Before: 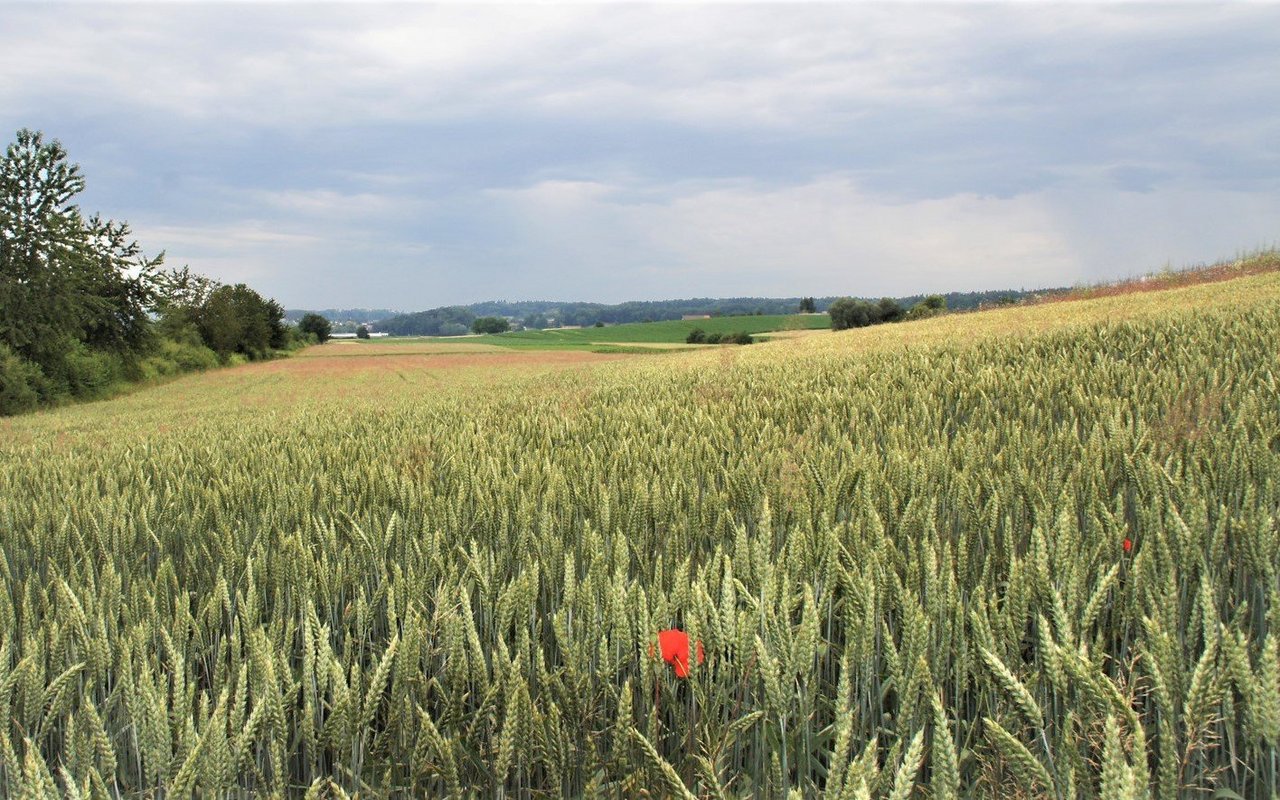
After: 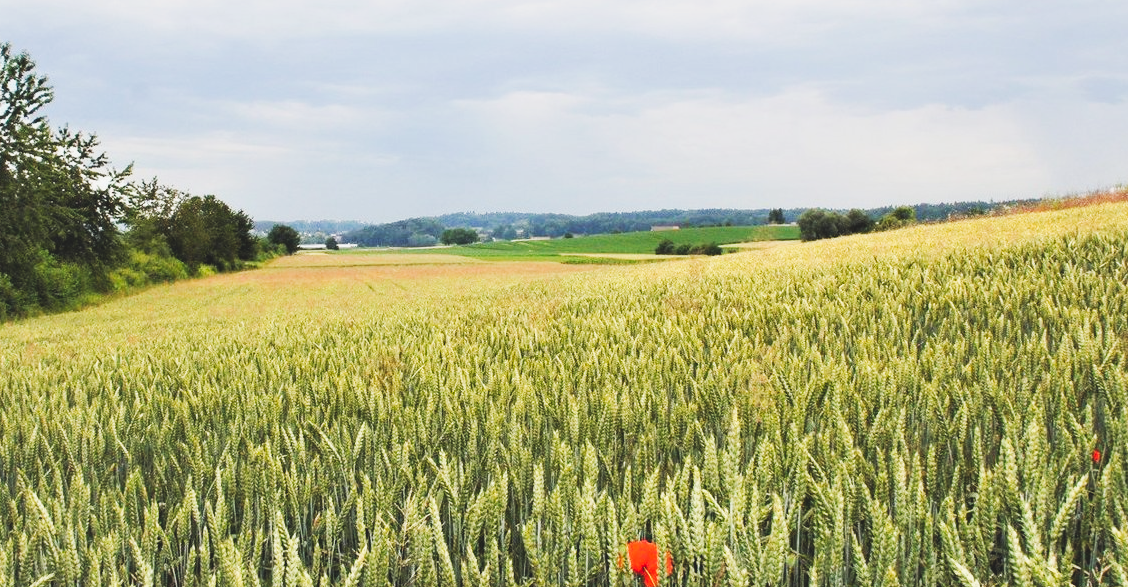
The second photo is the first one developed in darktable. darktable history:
tone curve: curves: ch0 [(0, 0.11) (0.181, 0.223) (0.405, 0.46) (0.456, 0.528) (0.634, 0.728) (0.877, 0.89) (0.984, 0.935)]; ch1 [(0, 0.052) (0.443, 0.43) (0.492, 0.485) (0.566, 0.579) (0.595, 0.625) (0.608, 0.654) (0.65, 0.708) (1, 0.961)]; ch2 [(0, 0) (0.33, 0.301) (0.421, 0.443) (0.447, 0.489) (0.495, 0.492) (0.537, 0.57) (0.586, 0.591) (0.663, 0.686) (1, 1)], preserve colors none
color balance rgb: perceptual saturation grading › global saturation 25.279%, contrast 15.039%
crop and rotate: left 2.457%, top 11.198%, right 9.347%, bottom 15.343%
